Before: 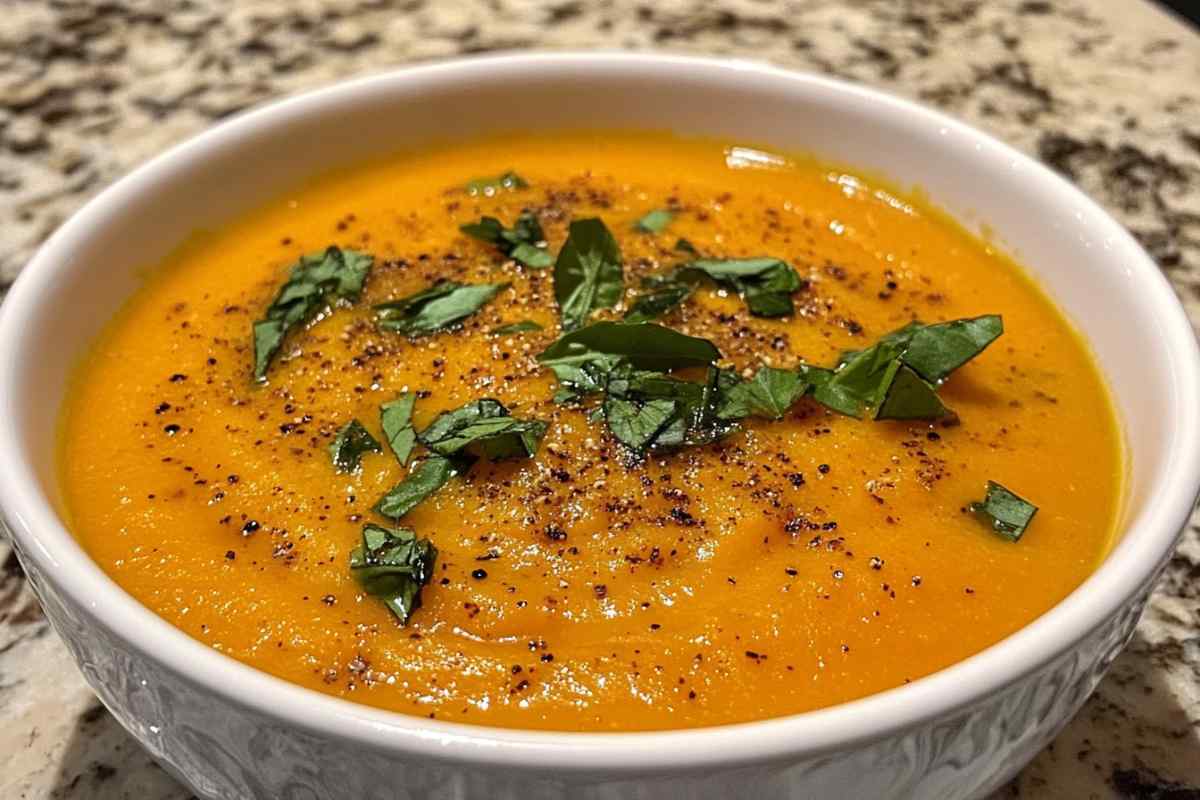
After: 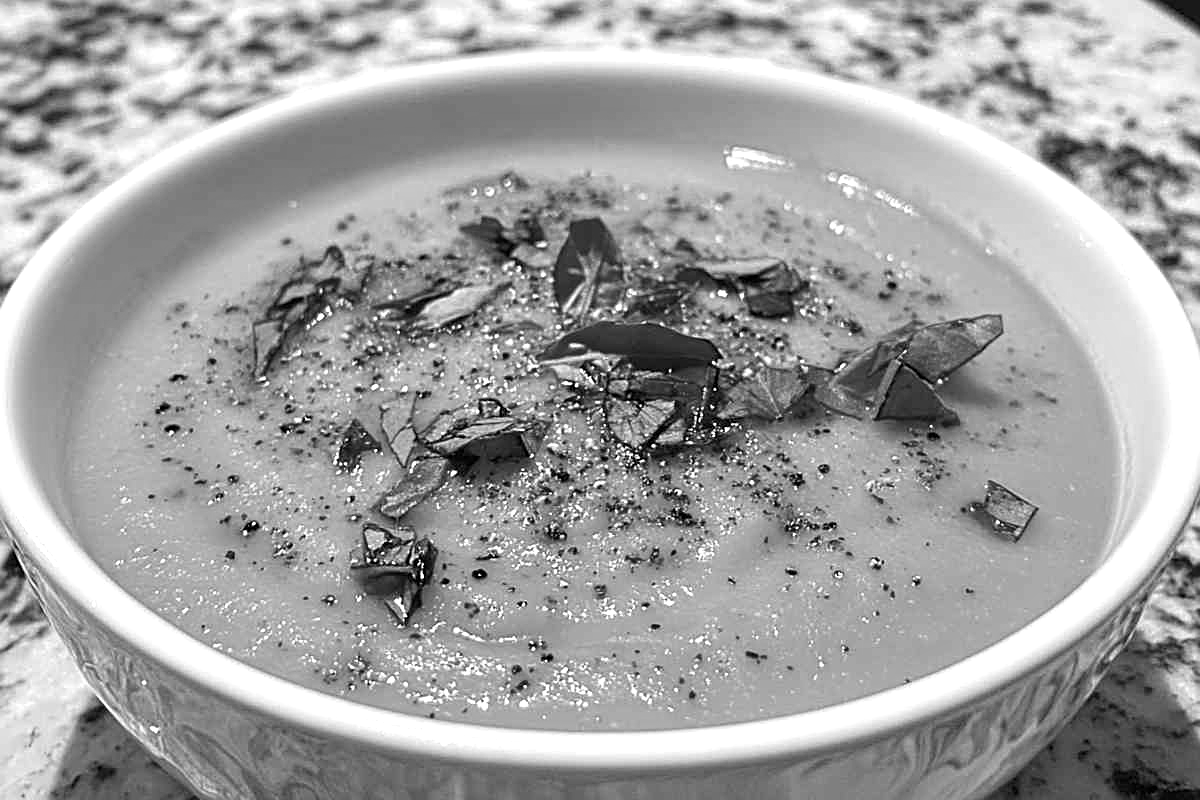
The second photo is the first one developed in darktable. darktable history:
color zones: mix -62.47%
sharpen: on, module defaults
monochrome: a -3.63, b -0.465
exposure: black level correction 0, exposure 0.5 EV, compensate highlight preservation false
